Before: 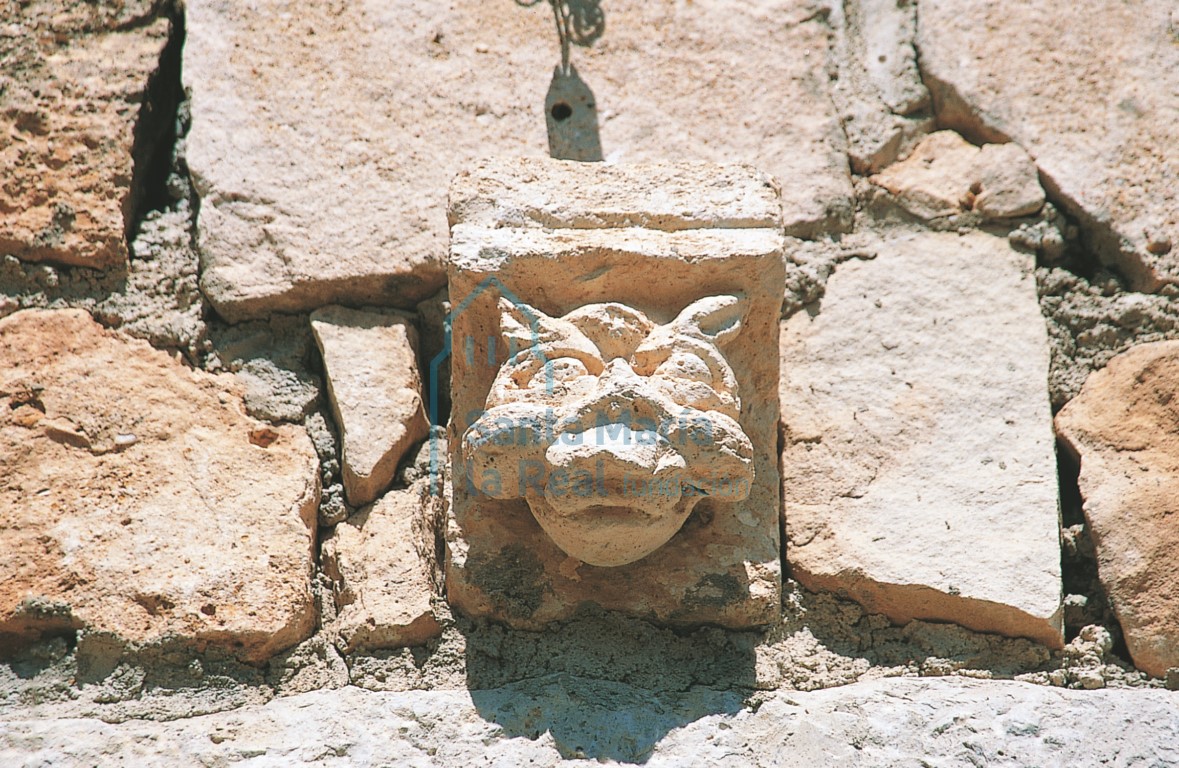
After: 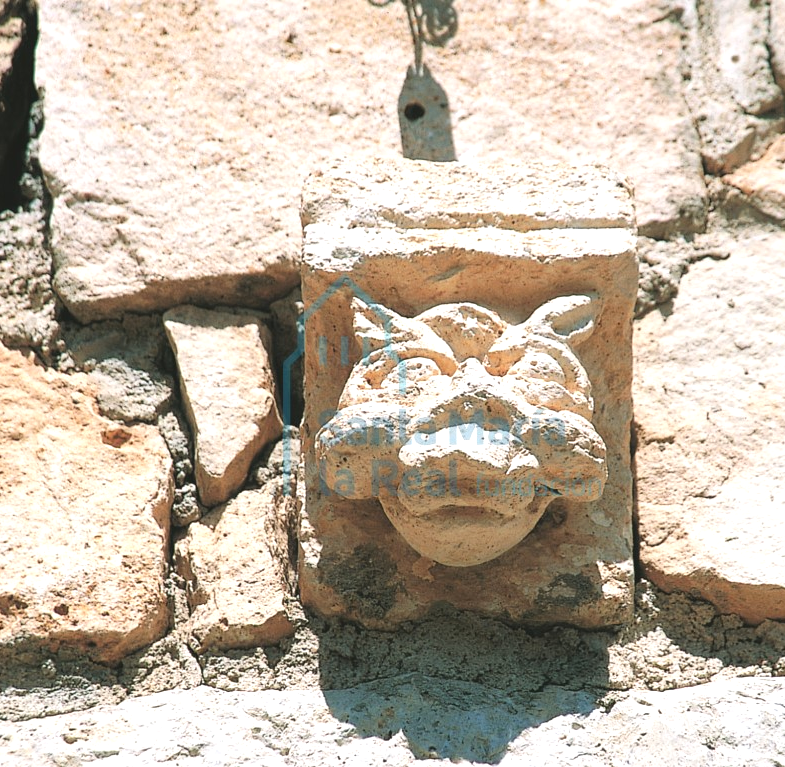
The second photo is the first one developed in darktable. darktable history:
crop and rotate: left 12.534%, right 20.814%
tone equalizer: -8 EV -0.385 EV, -7 EV -0.42 EV, -6 EV -0.297 EV, -5 EV -0.216 EV, -3 EV 0.219 EV, -2 EV 0.326 EV, -1 EV 0.415 EV, +0 EV 0.425 EV, mask exposure compensation -0.506 EV
